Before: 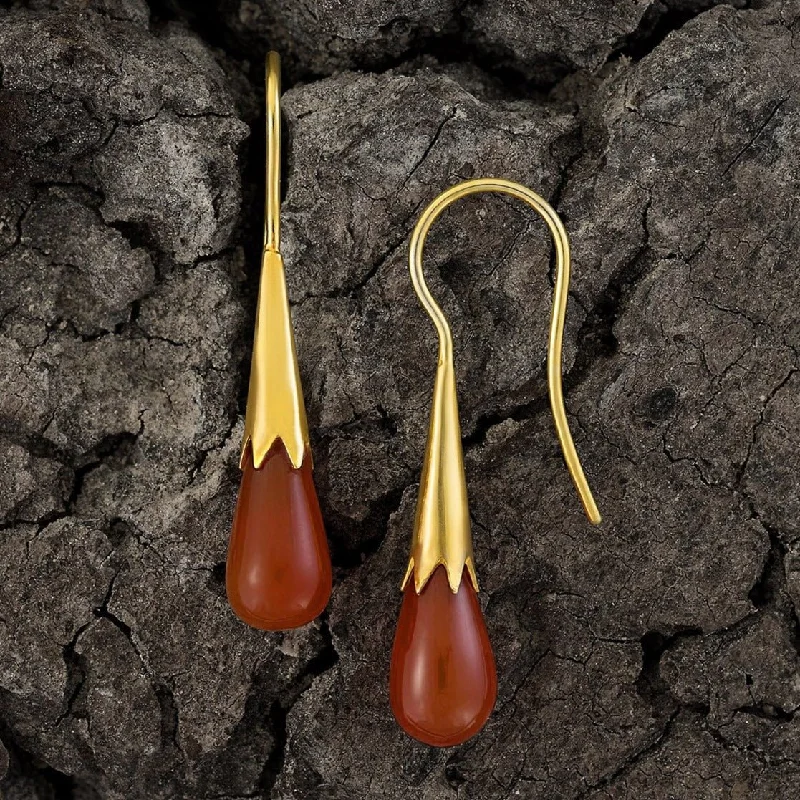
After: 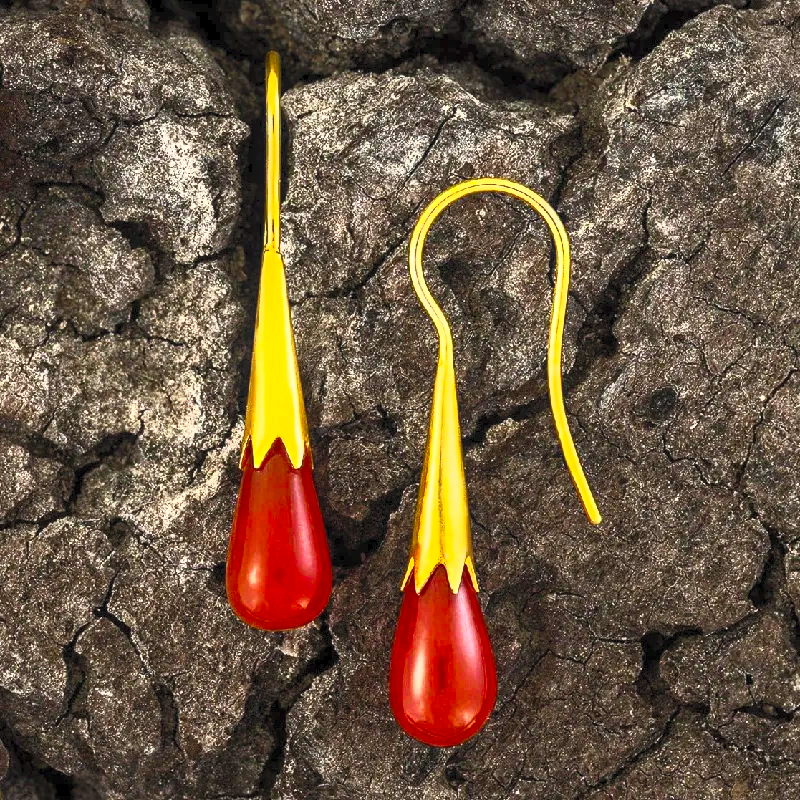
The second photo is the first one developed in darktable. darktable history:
local contrast: on, module defaults
contrast brightness saturation: contrast 0.995, brightness 1, saturation 0.993
shadows and highlights: radius 92.87, shadows -14.05, white point adjustment 0.172, highlights 31.92, compress 48.24%, soften with gaussian
